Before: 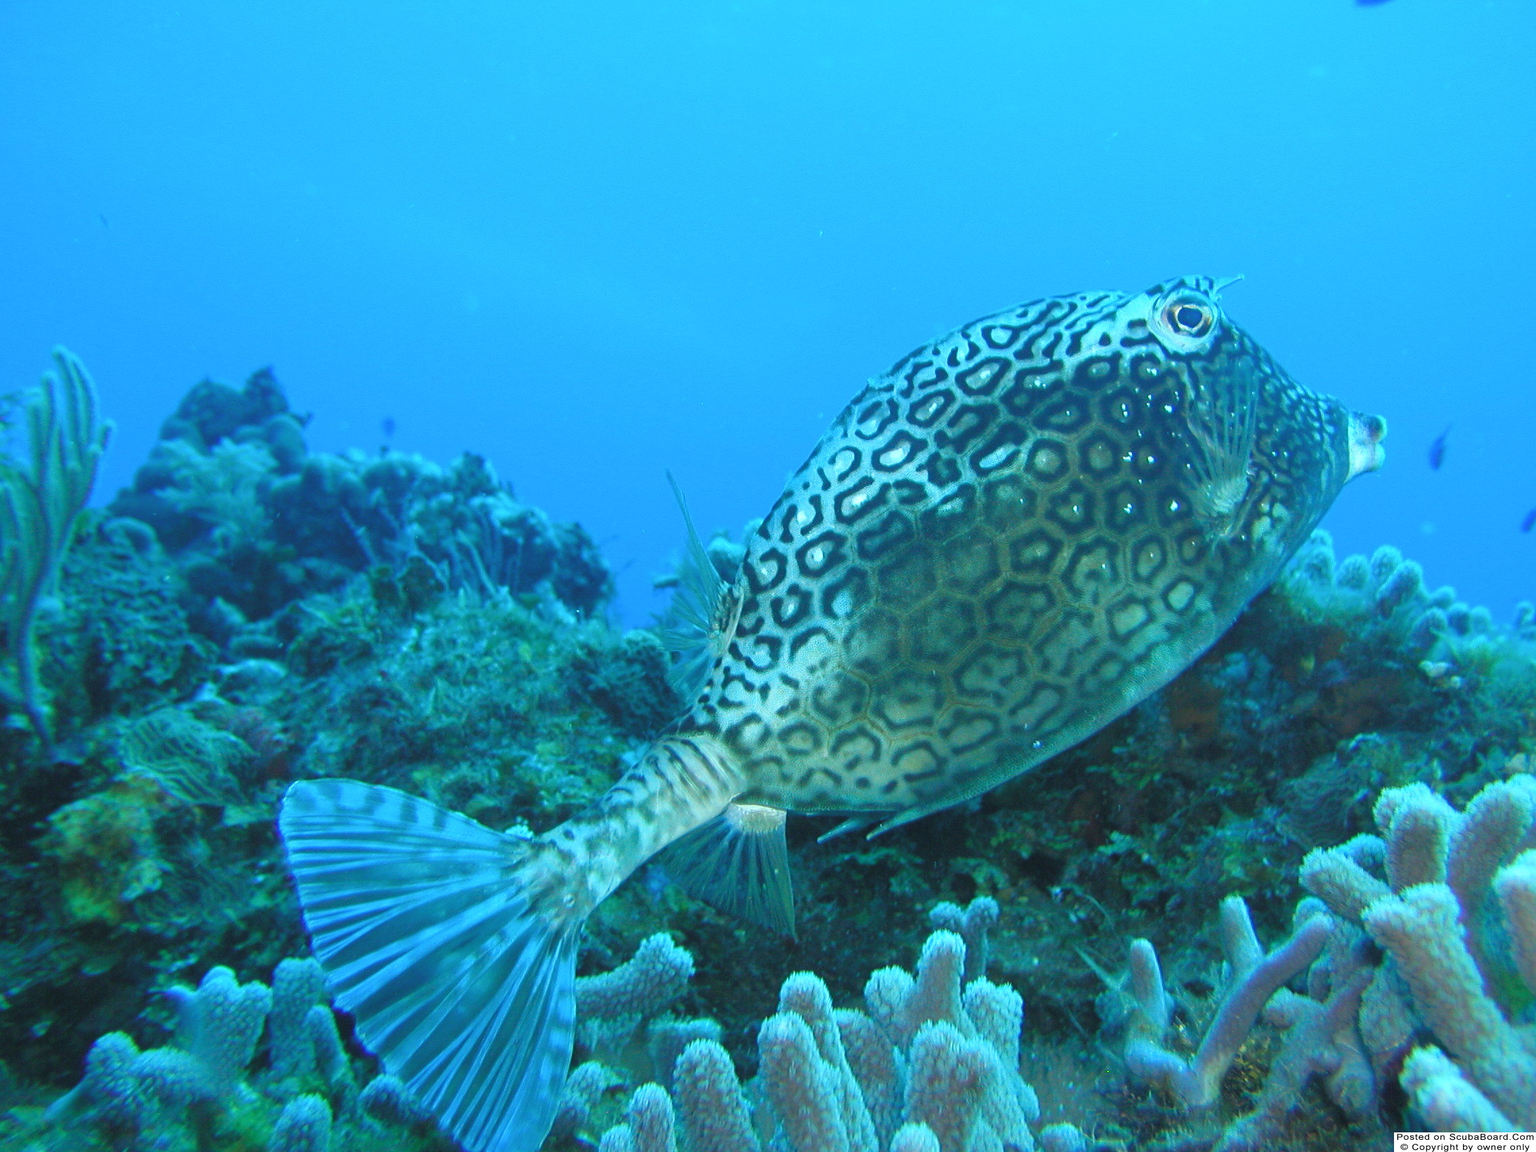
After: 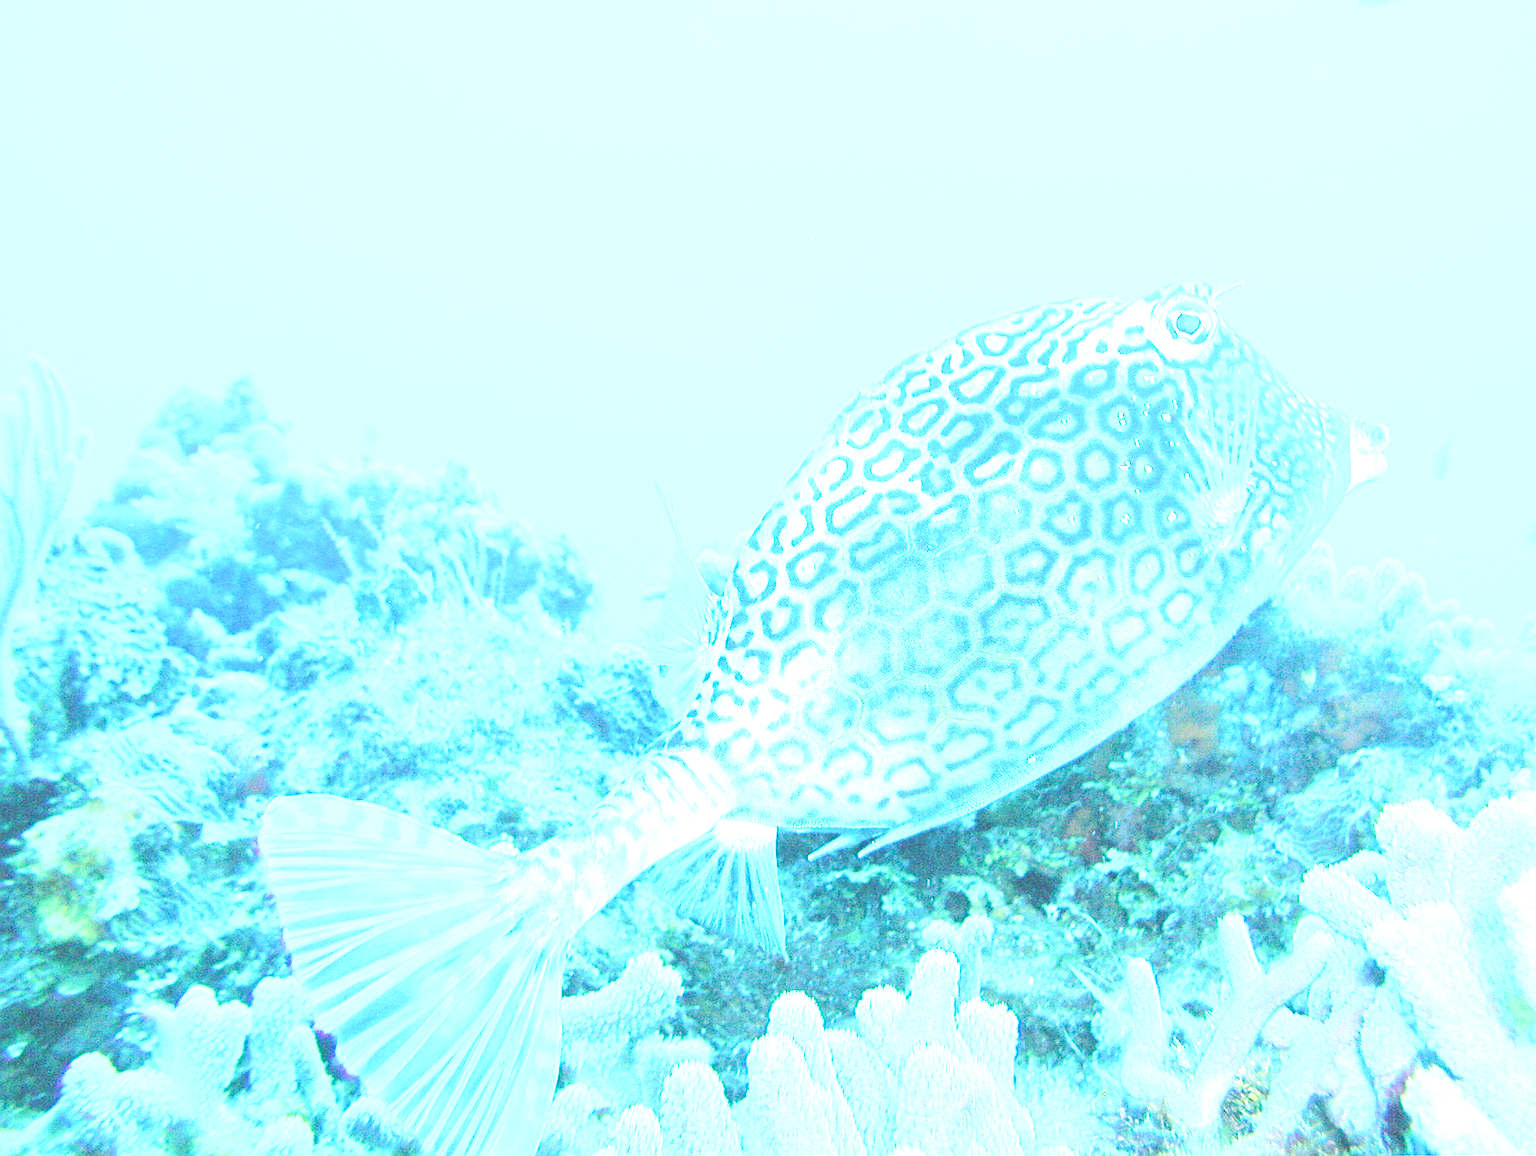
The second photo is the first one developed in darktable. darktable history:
crop: left 1.713%, right 0.28%, bottom 1.602%
sharpen: on, module defaults
base curve: curves: ch0 [(0, 0) (0.036, 0.025) (0.121, 0.166) (0.206, 0.329) (0.605, 0.79) (1, 1)], preserve colors none
exposure: exposure 2.944 EV, compensate highlight preservation false
contrast brightness saturation: contrast 0.032, brightness 0.059, saturation 0.124
